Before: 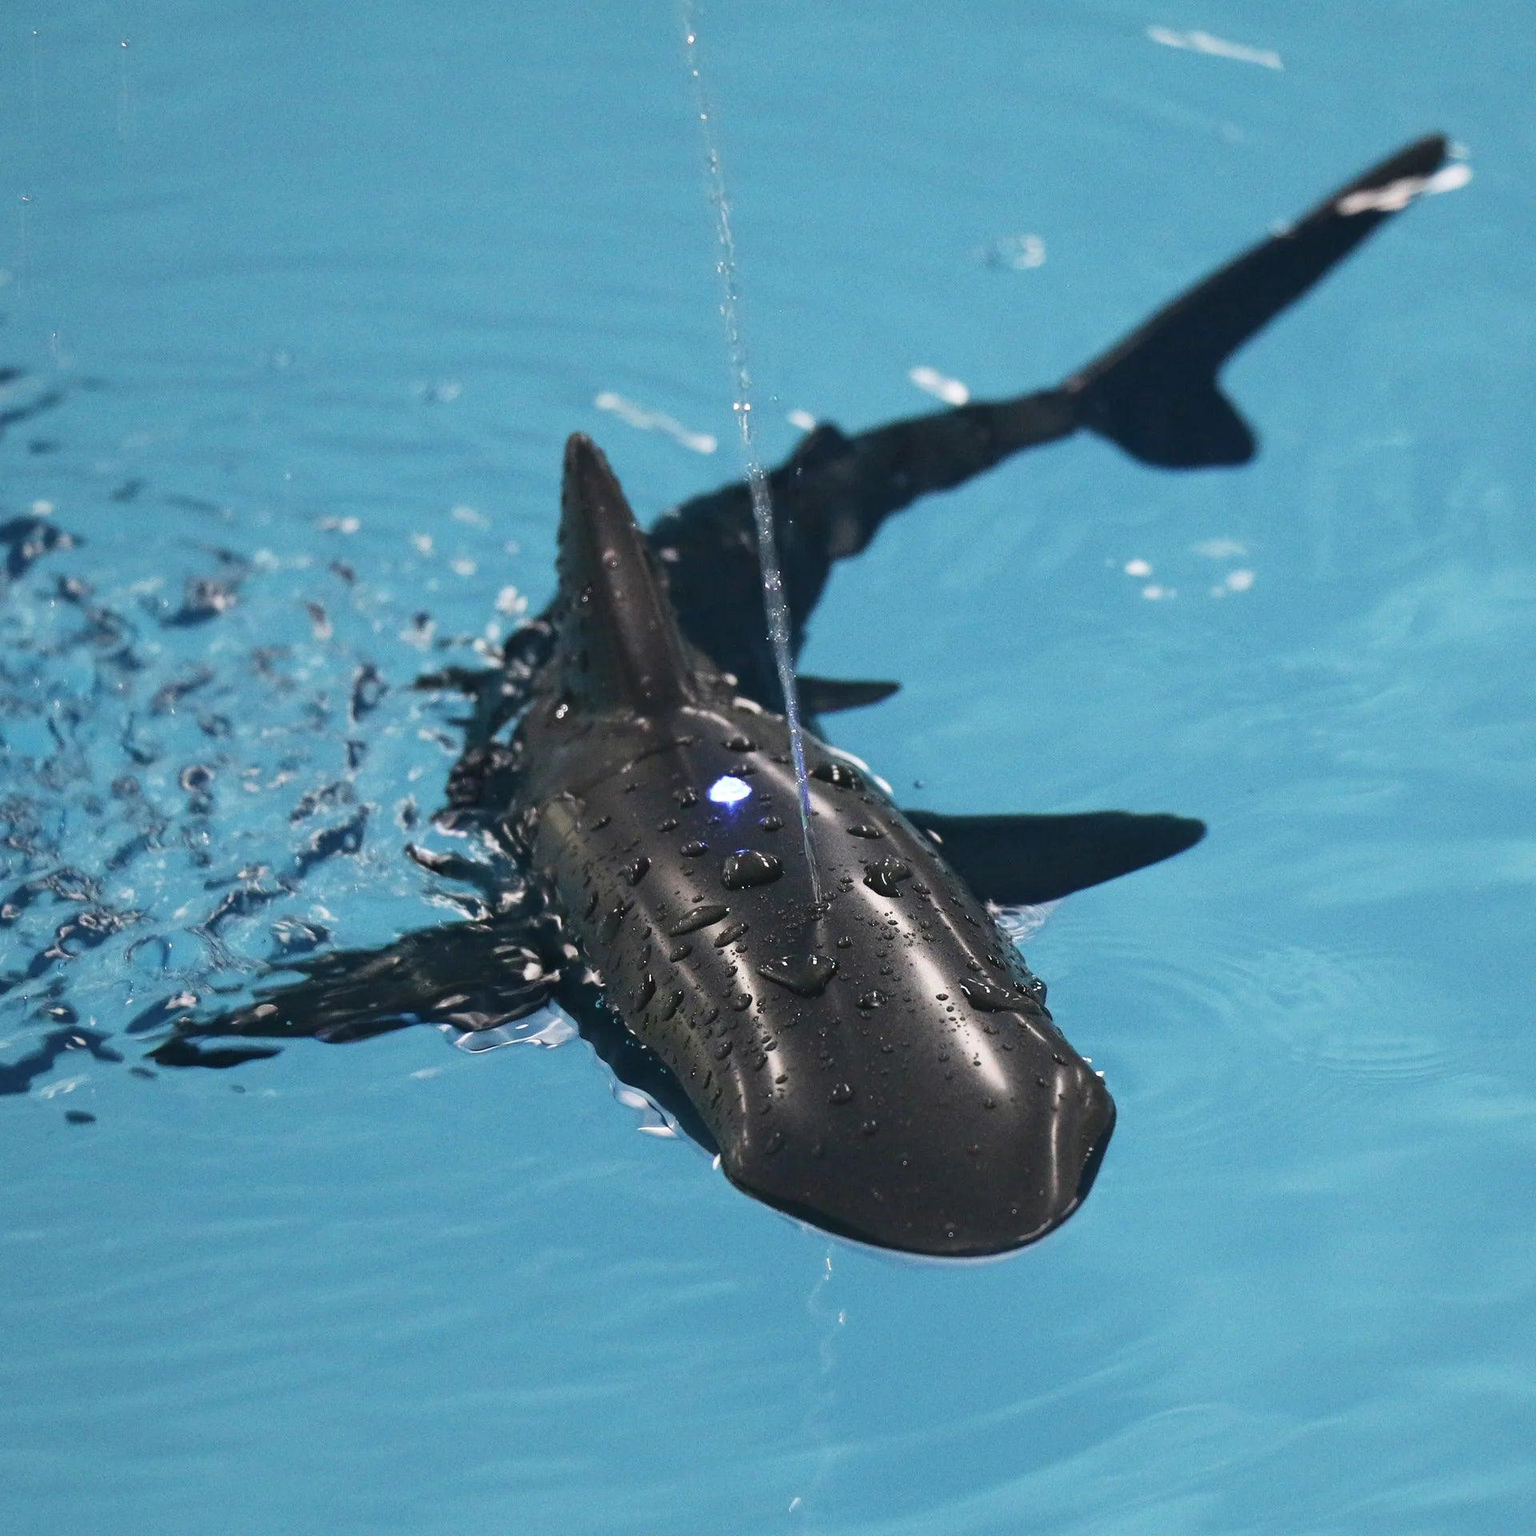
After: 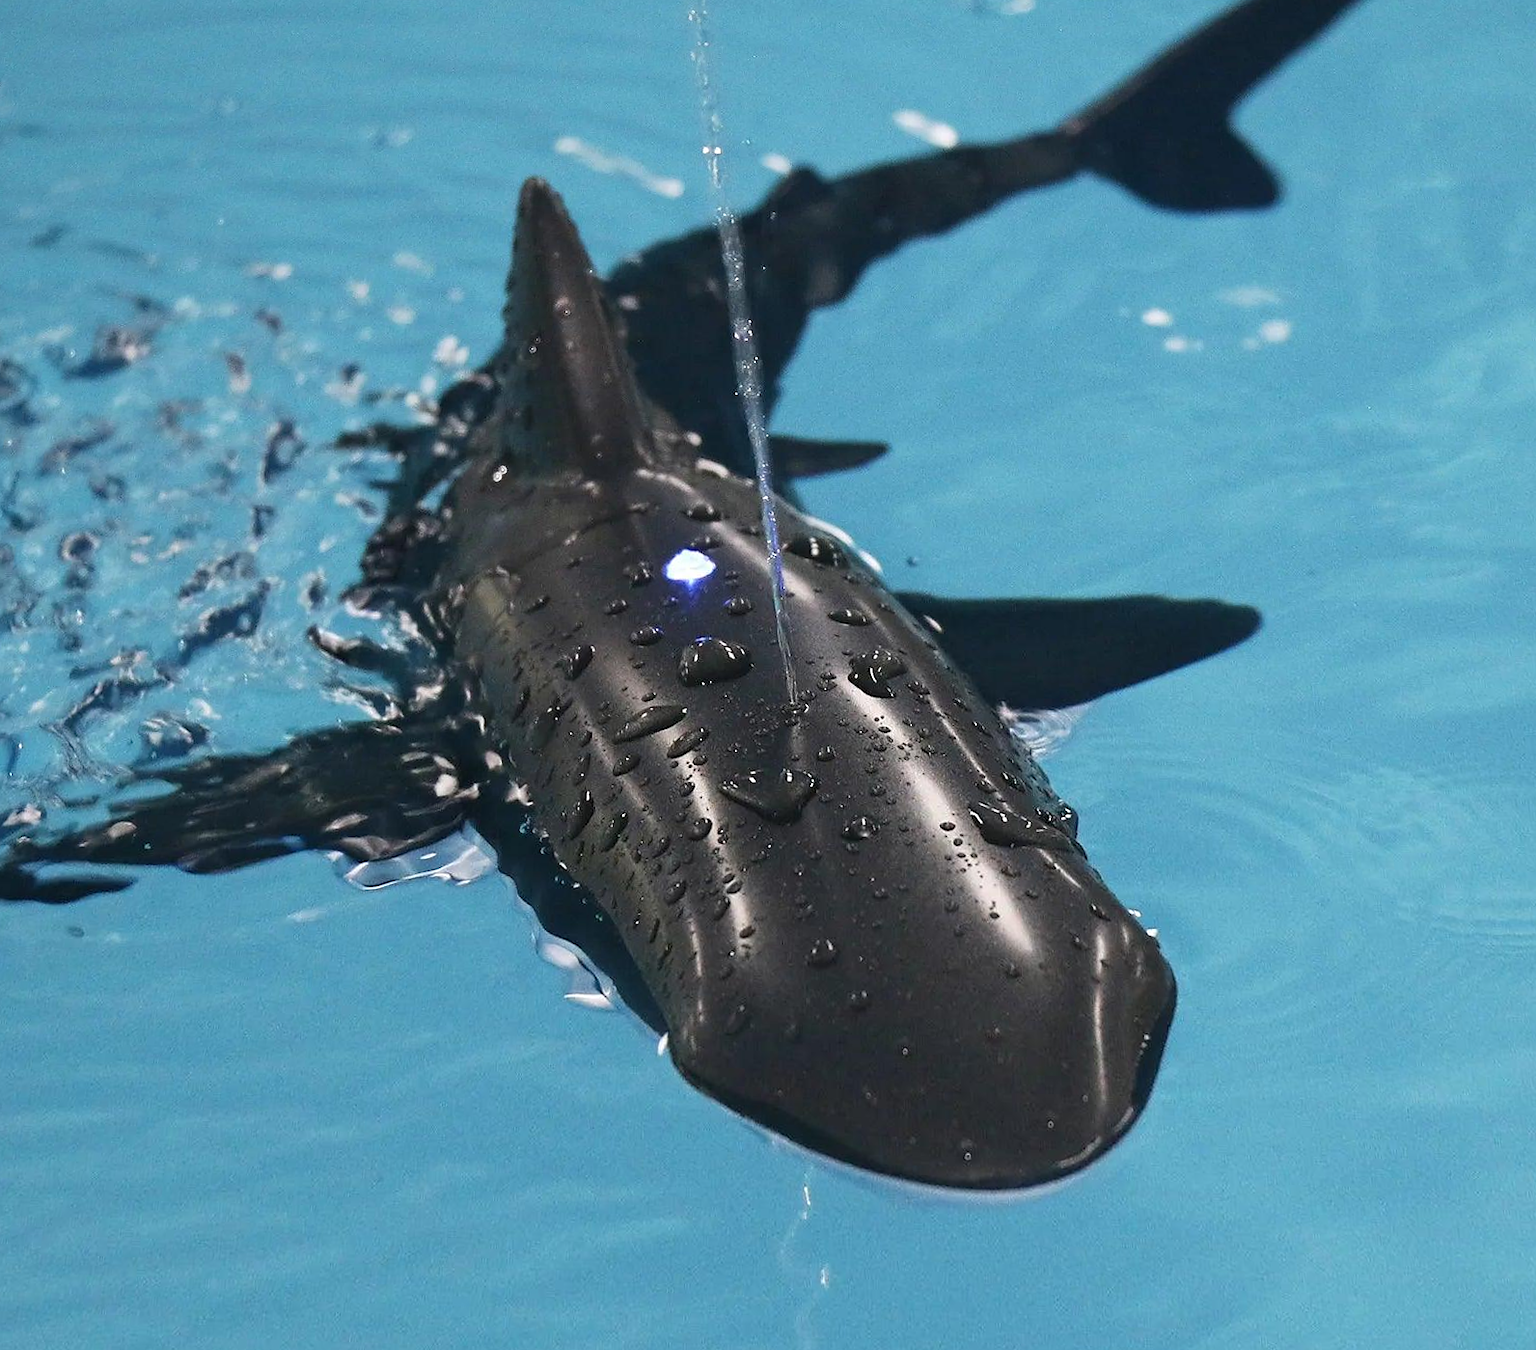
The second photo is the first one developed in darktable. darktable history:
sharpen: radius 1.559, amount 0.373, threshold 1.271
crop: top 11.038%, bottom 13.962%
rotate and perspective: rotation 0.72°, lens shift (vertical) -0.352, lens shift (horizontal) -0.051, crop left 0.152, crop right 0.859, crop top 0.019, crop bottom 0.964
vibrance: vibrance 15%
